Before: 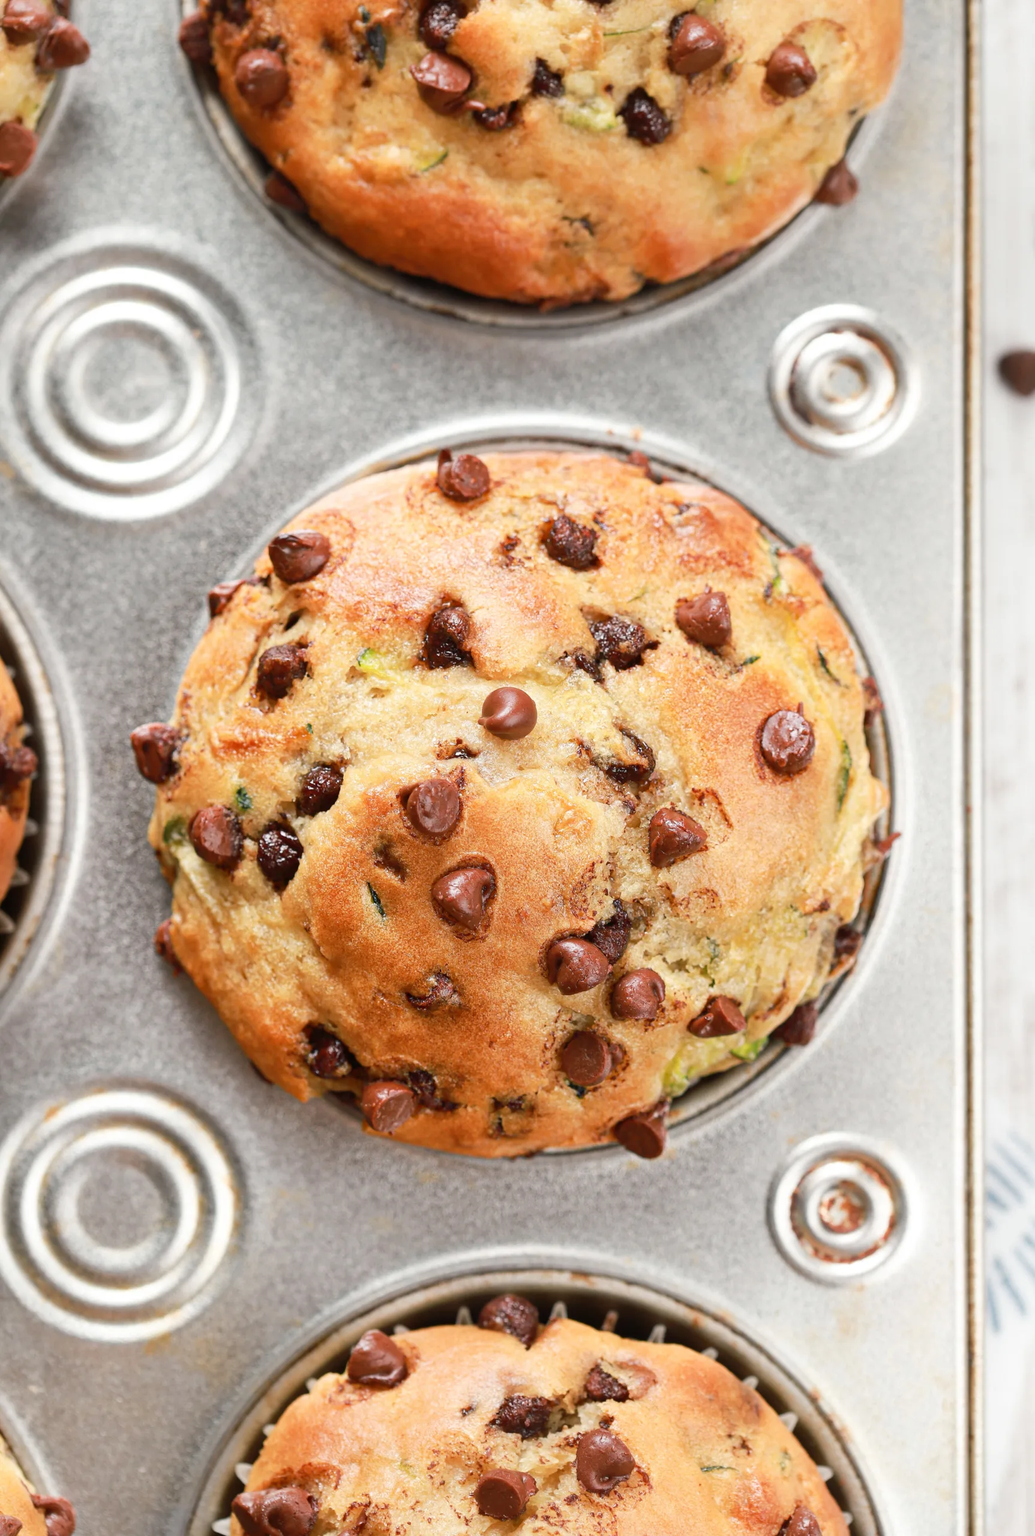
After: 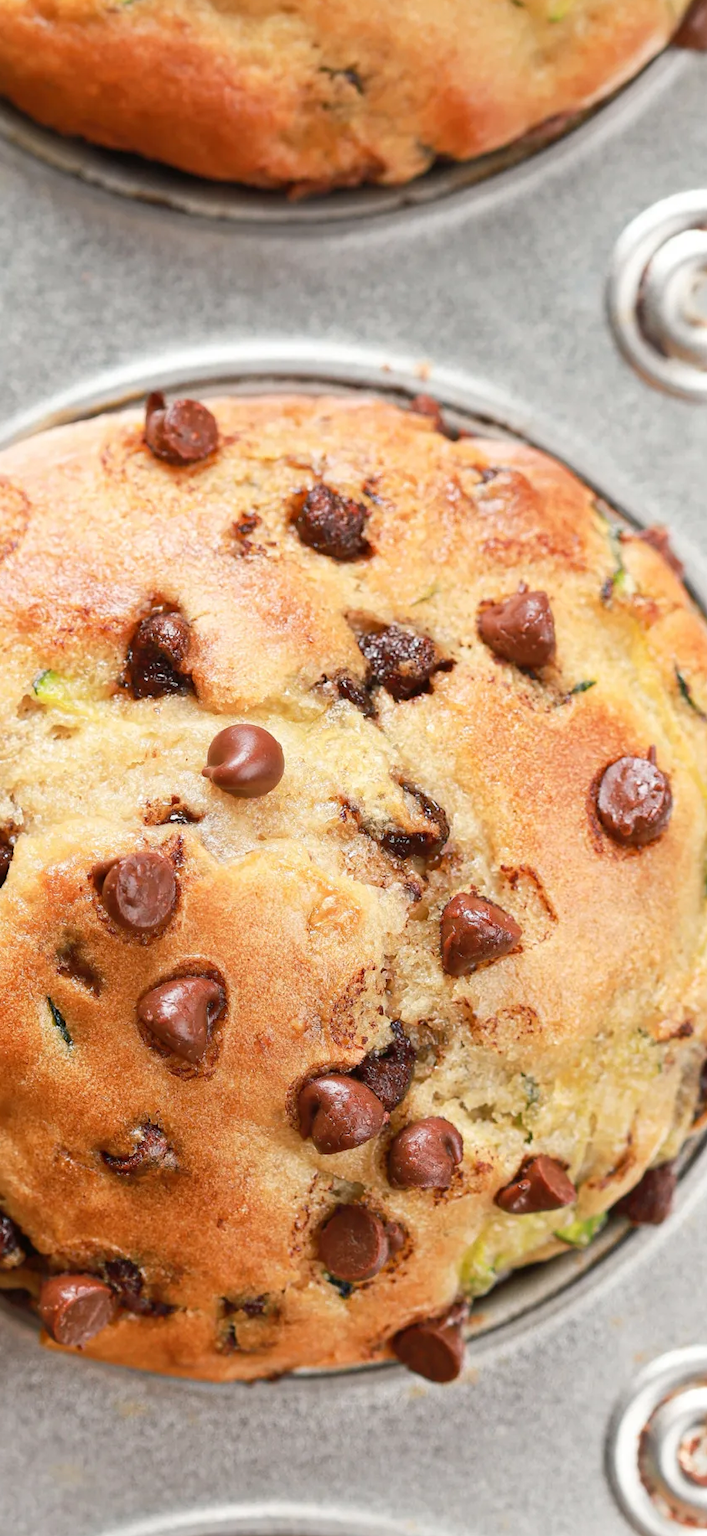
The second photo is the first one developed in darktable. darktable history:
crop: left 32.272%, top 10.997%, right 18.748%, bottom 17.38%
